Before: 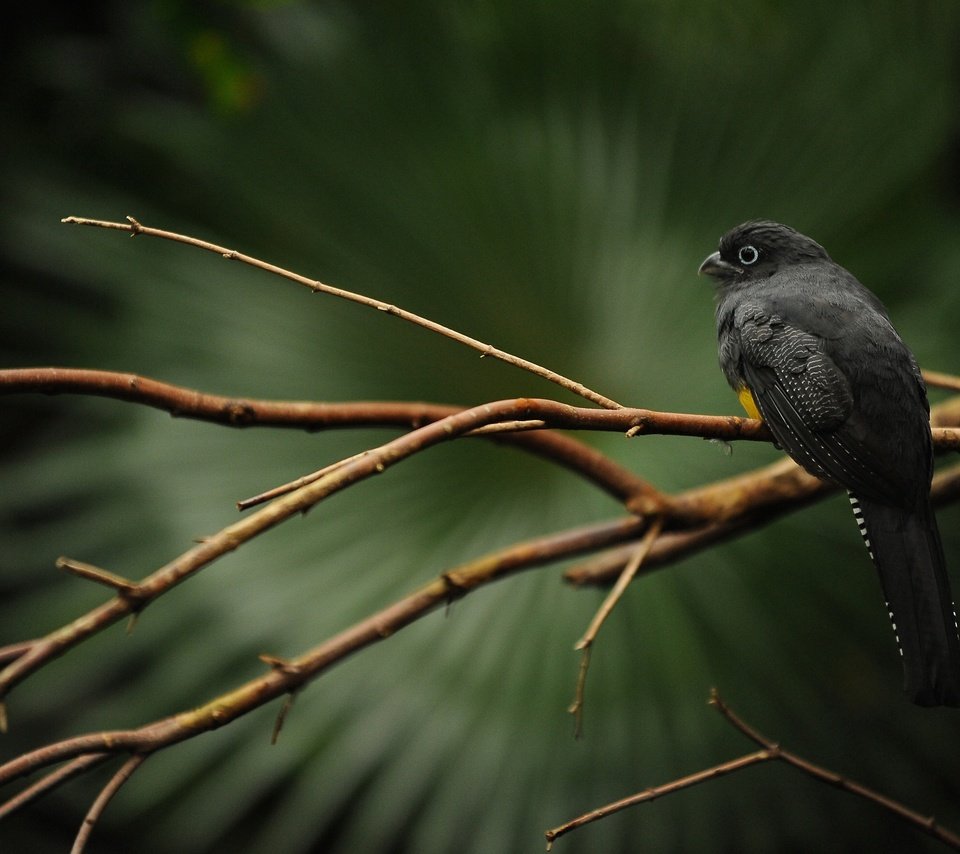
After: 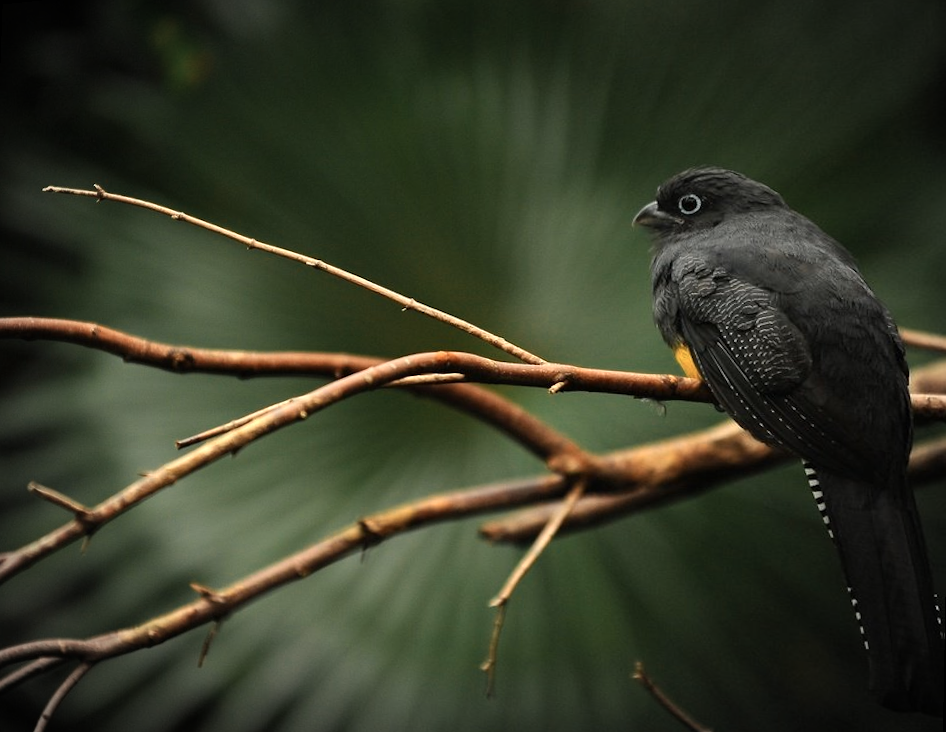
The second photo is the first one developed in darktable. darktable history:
color zones: curves: ch0 [(0.018, 0.548) (0.197, 0.654) (0.425, 0.447) (0.605, 0.658) (0.732, 0.579)]; ch1 [(0.105, 0.531) (0.224, 0.531) (0.386, 0.39) (0.618, 0.456) (0.732, 0.456) (0.956, 0.421)]; ch2 [(0.039, 0.583) (0.215, 0.465) (0.399, 0.544) (0.465, 0.548) (0.614, 0.447) (0.724, 0.43) (0.882, 0.623) (0.956, 0.632)]
rotate and perspective: rotation 1.69°, lens shift (vertical) -0.023, lens shift (horizontal) -0.291, crop left 0.025, crop right 0.988, crop top 0.092, crop bottom 0.842
vignetting: automatic ratio true
